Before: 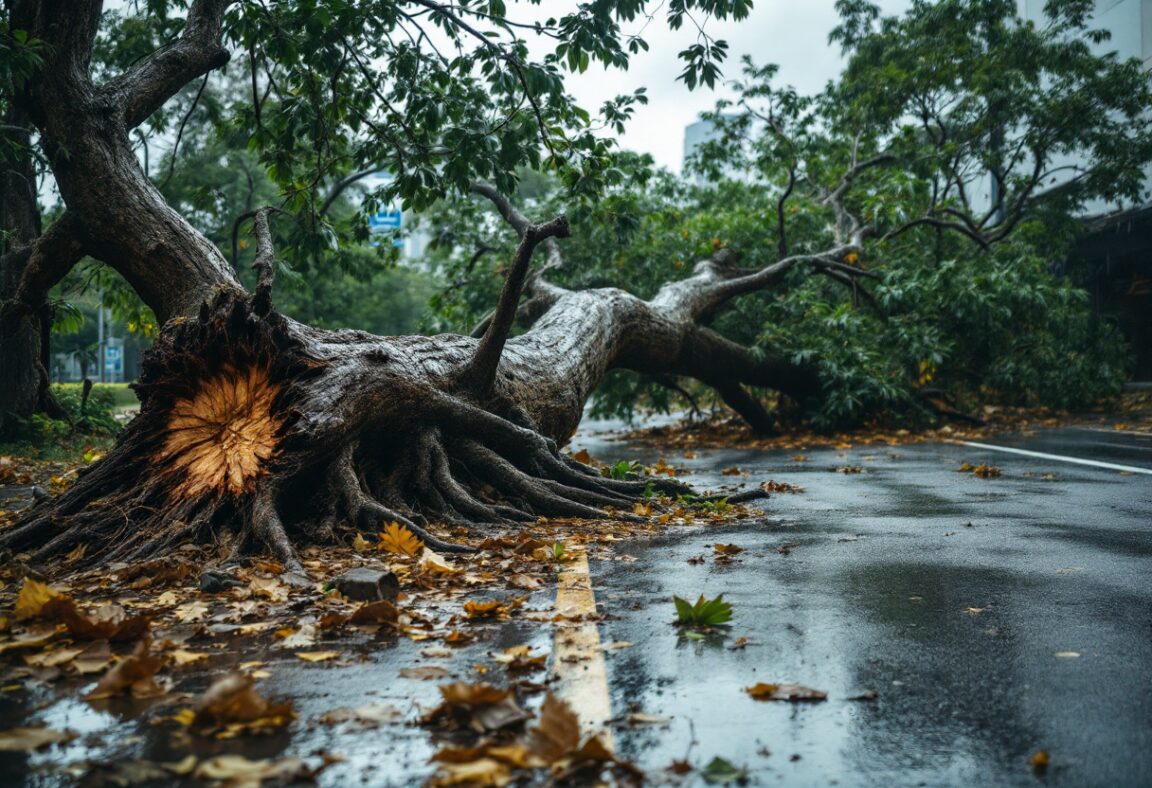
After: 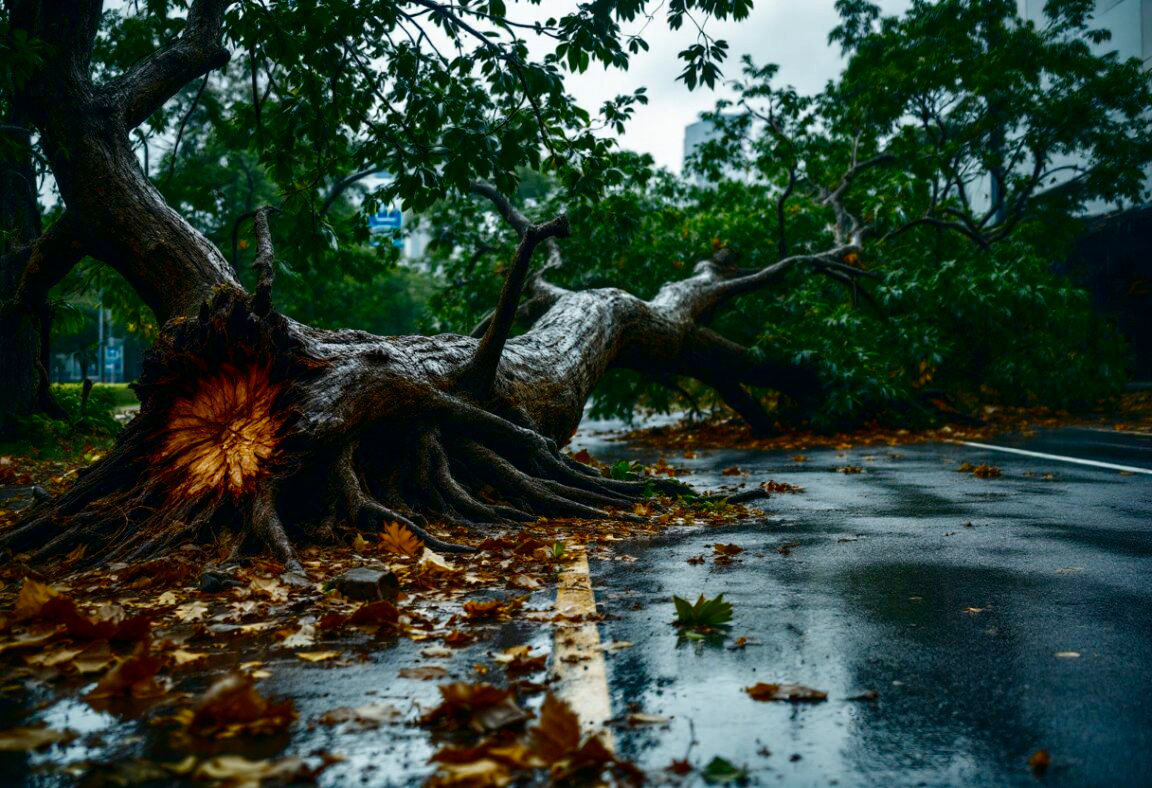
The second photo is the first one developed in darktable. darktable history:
contrast brightness saturation: contrast 0.1, brightness -0.26, saturation 0.14
color balance rgb: perceptual saturation grading › global saturation 20%, perceptual saturation grading › highlights -25%, perceptual saturation grading › shadows 50%
